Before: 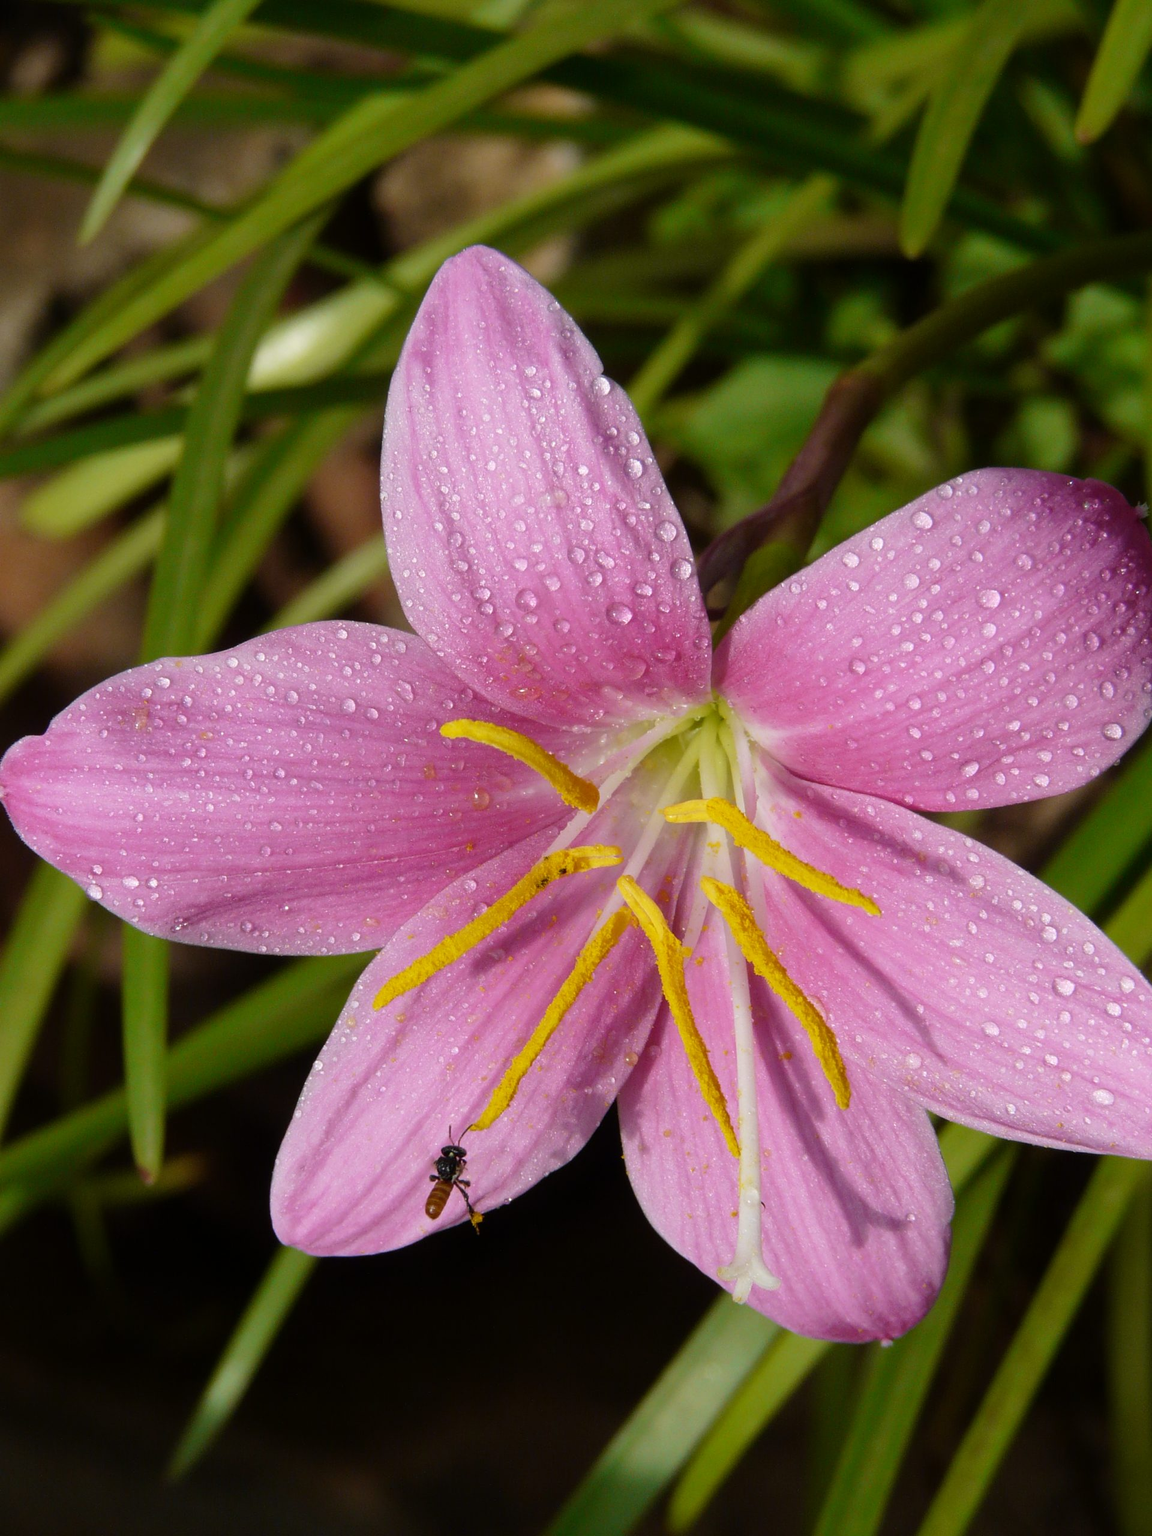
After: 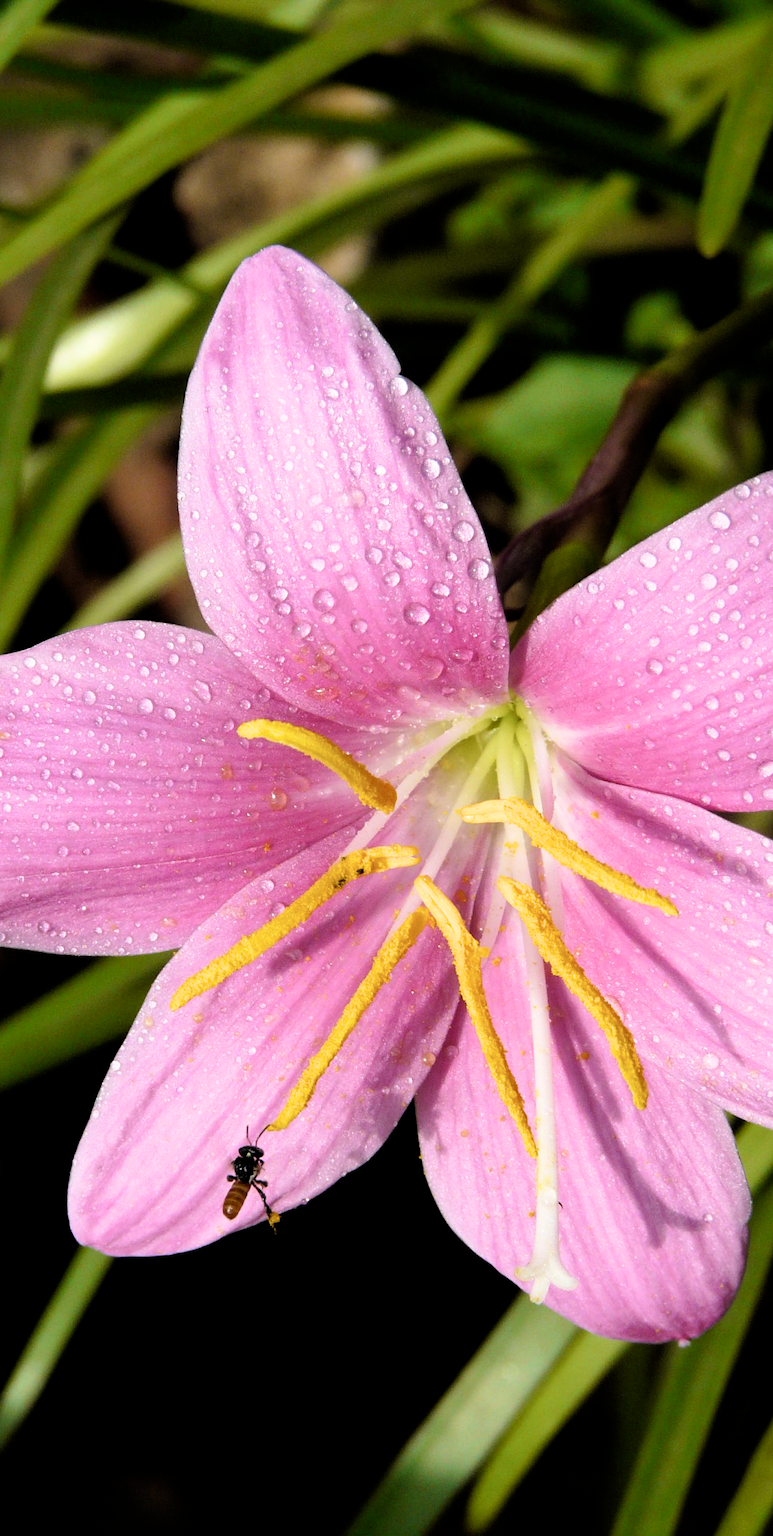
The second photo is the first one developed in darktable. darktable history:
exposure: black level correction 0.001, exposure 0.499 EV, compensate highlight preservation false
crop and rotate: left 17.634%, right 15.19%
filmic rgb: middle gray luminance 8.8%, black relative exposure -6.26 EV, white relative exposure 2.73 EV, threshold 5.98 EV, target black luminance 0%, hardness 4.74, latitude 73.49%, contrast 1.336, shadows ↔ highlights balance 10.06%, enable highlight reconstruction true
